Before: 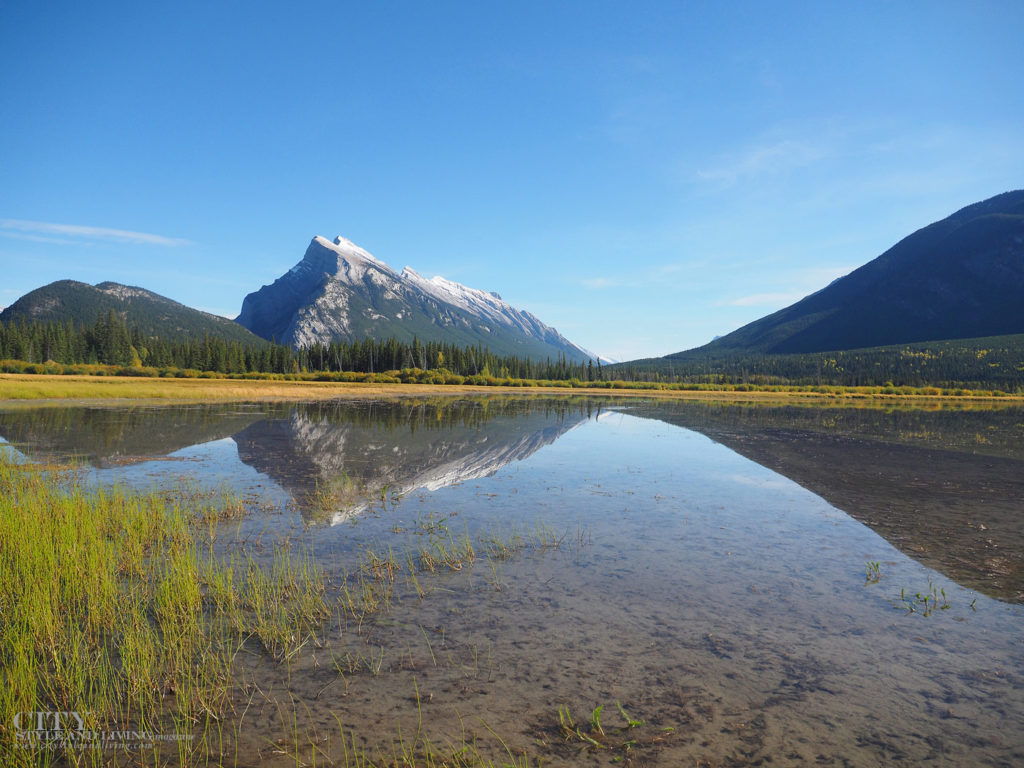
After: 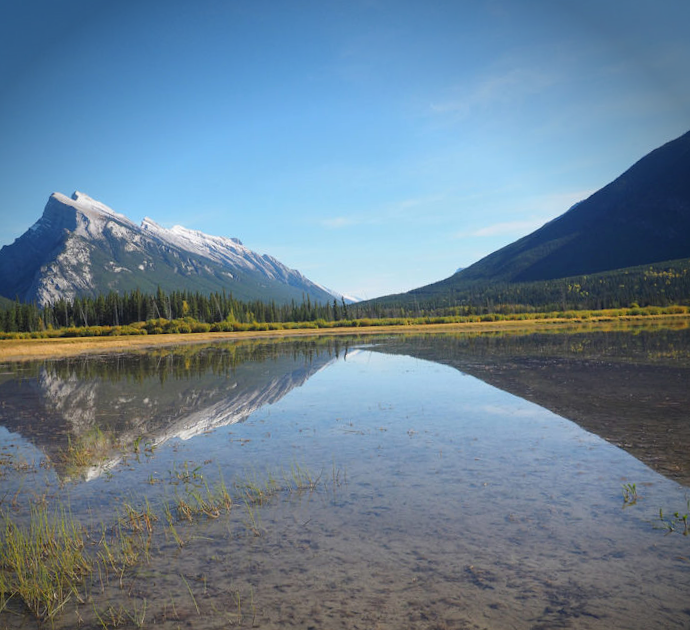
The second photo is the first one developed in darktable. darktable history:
crop and rotate: left 24.034%, top 2.838%, right 6.406%, bottom 6.299%
rotate and perspective: rotation -3.52°, crop left 0.036, crop right 0.964, crop top 0.081, crop bottom 0.919
vignetting: brightness -0.629, saturation -0.007, center (-0.028, 0.239)
